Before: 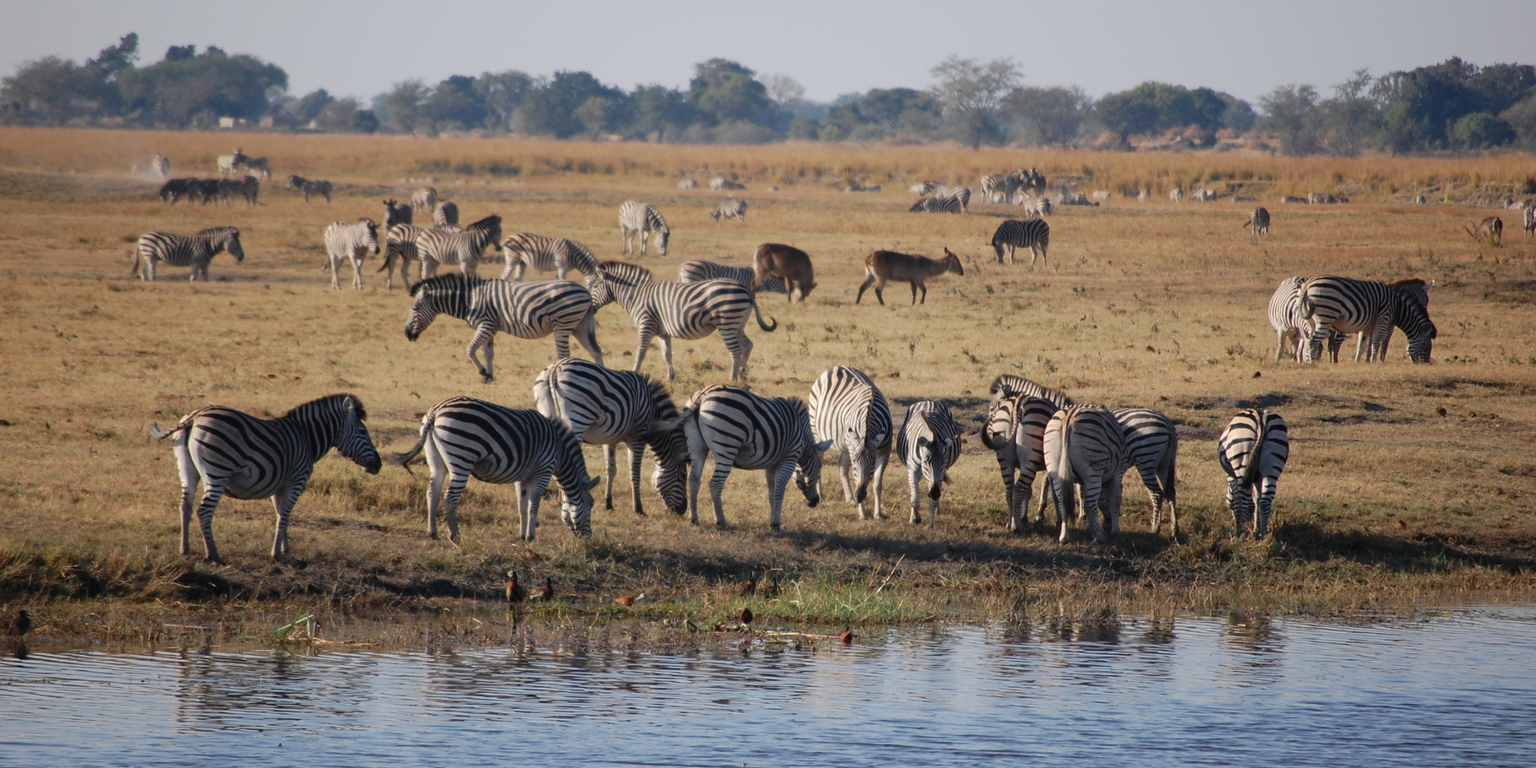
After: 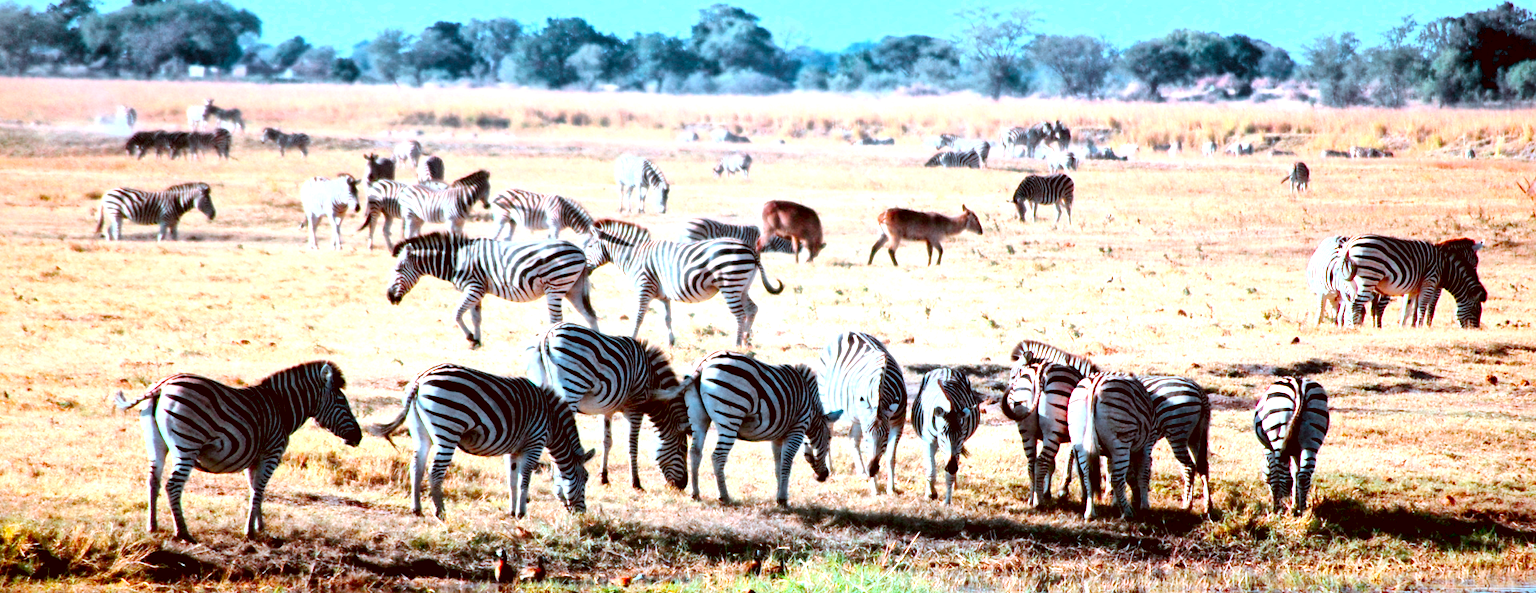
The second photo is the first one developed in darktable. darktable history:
exposure: black level correction 0.01, exposure 1 EV, compensate highlight preservation false
crop: left 2.737%, top 7.287%, right 3.421%, bottom 20.179%
levels: levels [0, 0.478, 1]
color calibration: output R [1.422, -0.35, -0.252, 0], output G [-0.238, 1.259, -0.084, 0], output B [-0.081, -0.196, 1.58, 0], output brightness [0.49, 0.671, -0.57, 0], illuminant same as pipeline (D50), adaptation none (bypass), saturation algorithm version 1 (2020)
color correction: highlights a* -14.62, highlights b* -16.22, shadows a* 10.12, shadows b* 29.4
contrast brightness saturation: contrast 0.22
local contrast: mode bilateral grid, contrast 20, coarseness 19, detail 163%, midtone range 0.2
